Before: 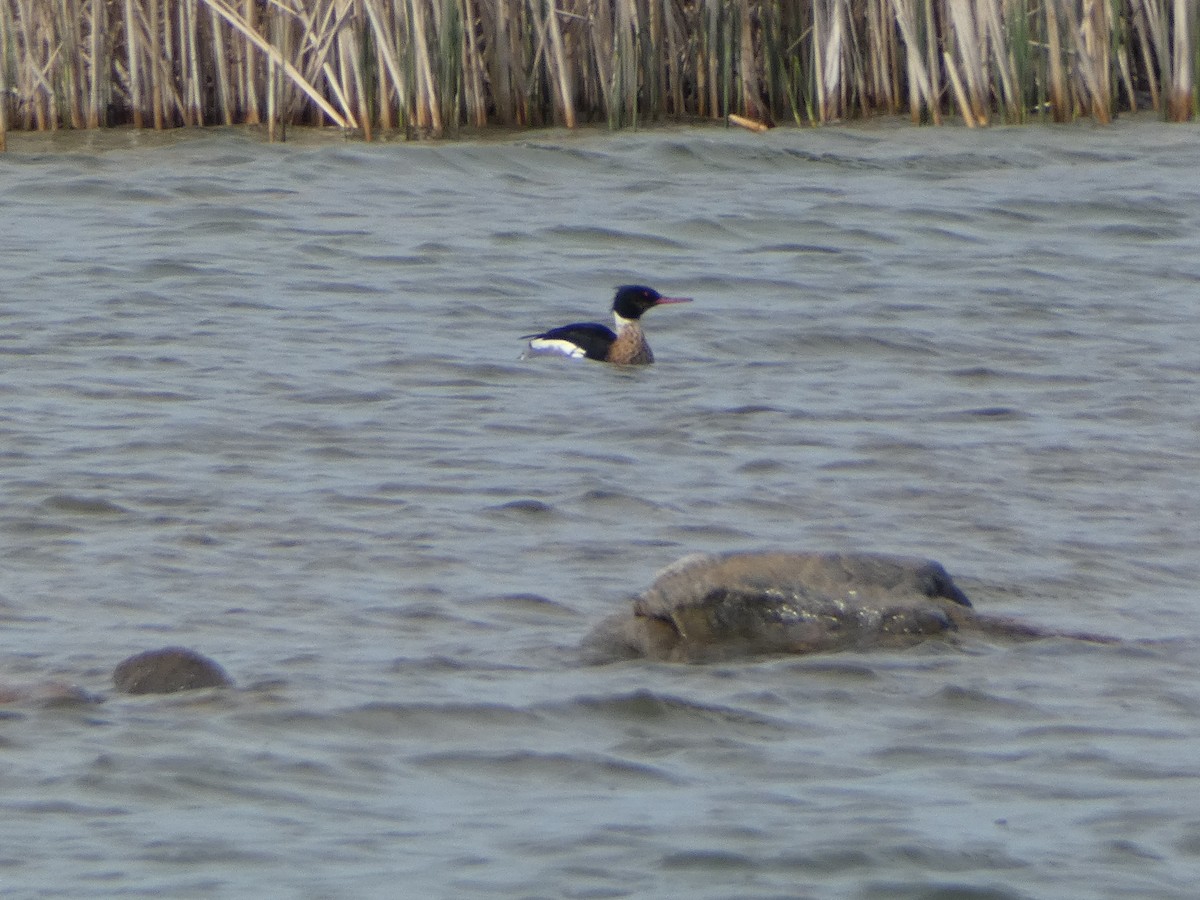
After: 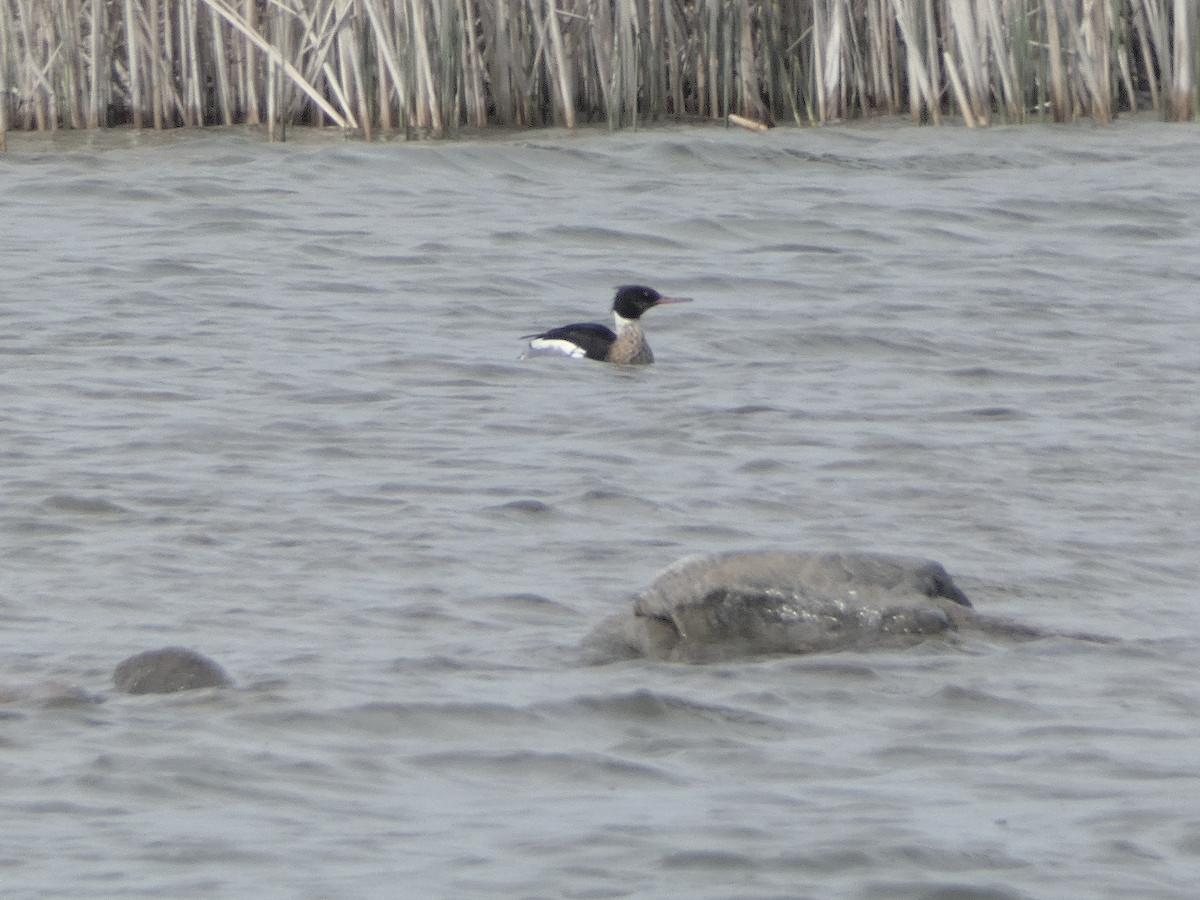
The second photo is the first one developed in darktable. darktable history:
contrast brightness saturation: brightness 0.18, saturation -0.5
white balance: red 0.986, blue 1.01
